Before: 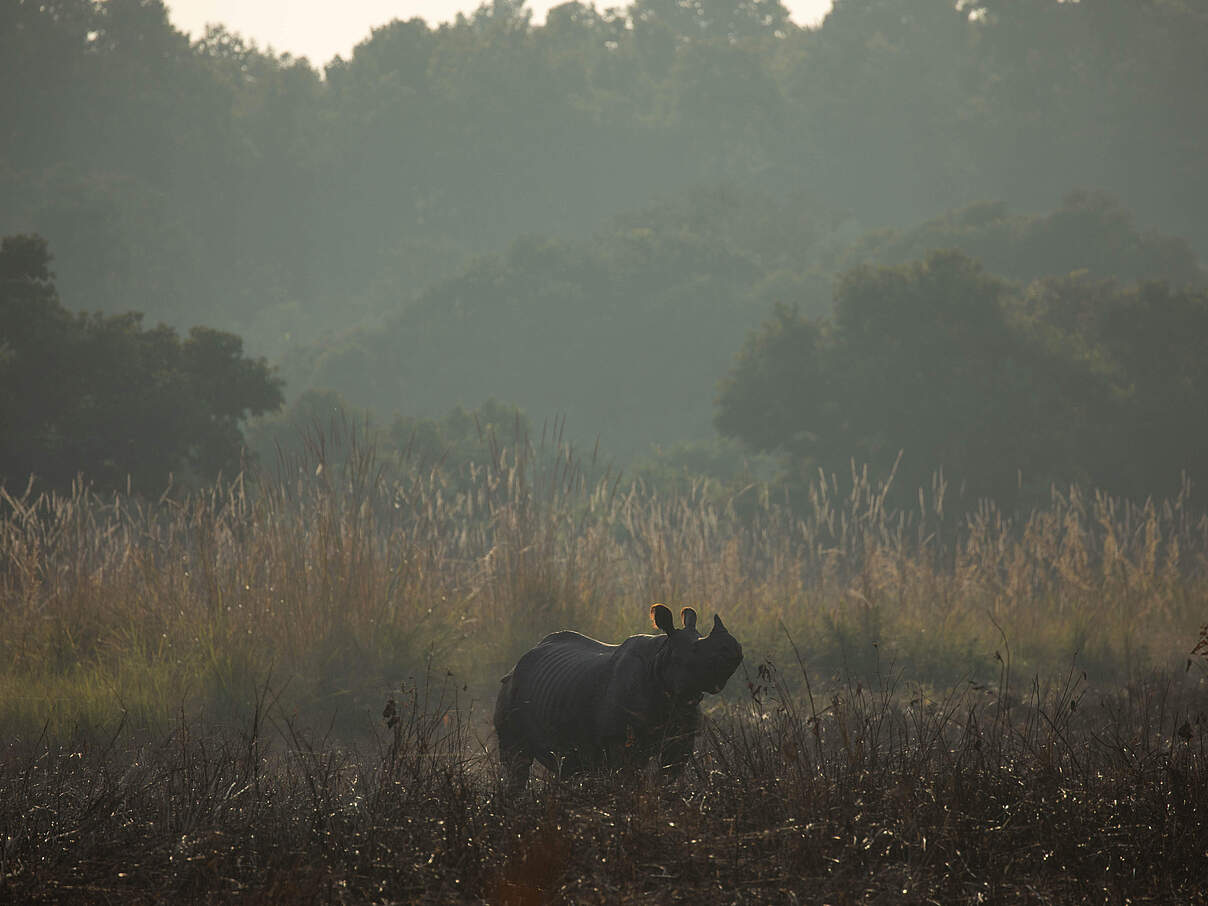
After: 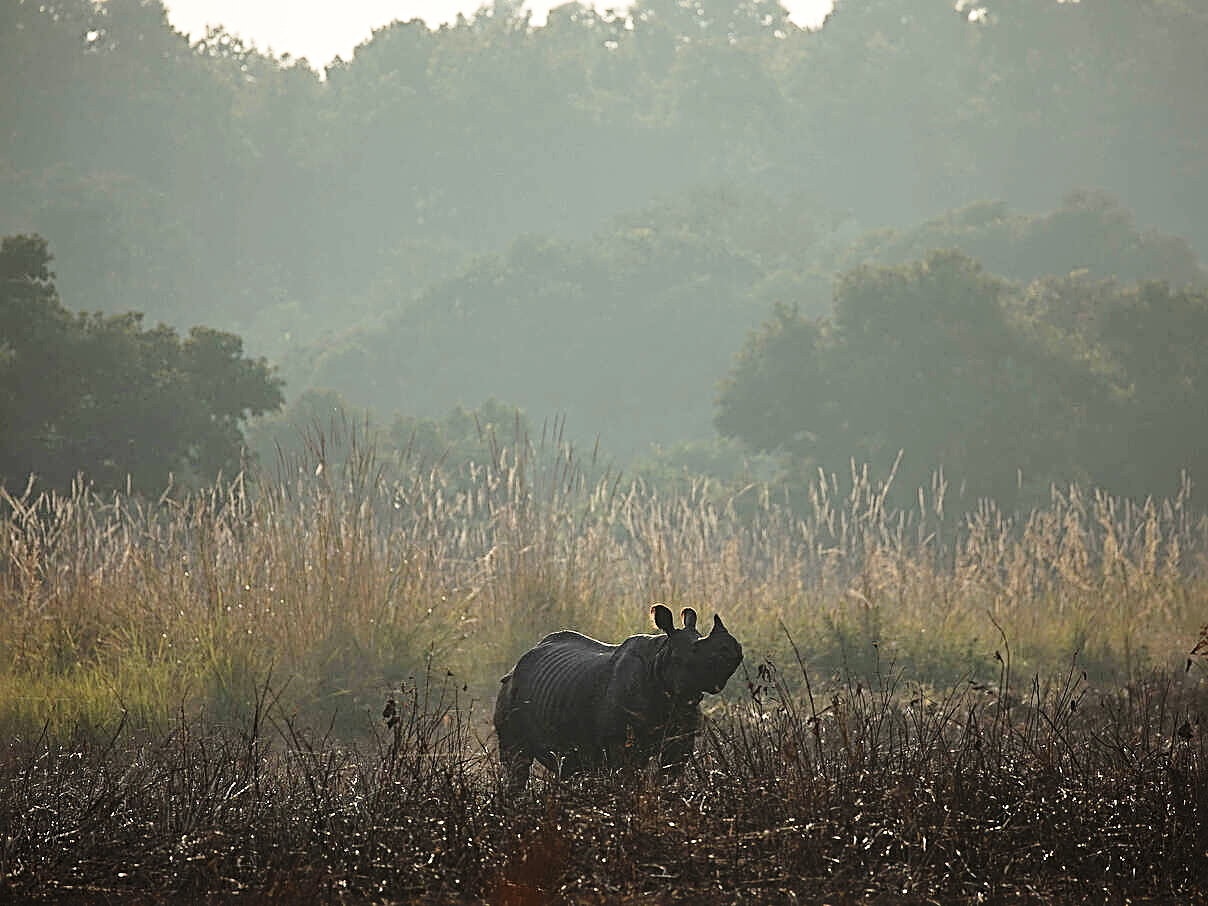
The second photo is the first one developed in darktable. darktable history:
sharpen: radius 3.69, amount 0.928
base curve: curves: ch0 [(0, 0) (0.028, 0.03) (0.121, 0.232) (0.46, 0.748) (0.859, 0.968) (1, 1)], preserve colors none
